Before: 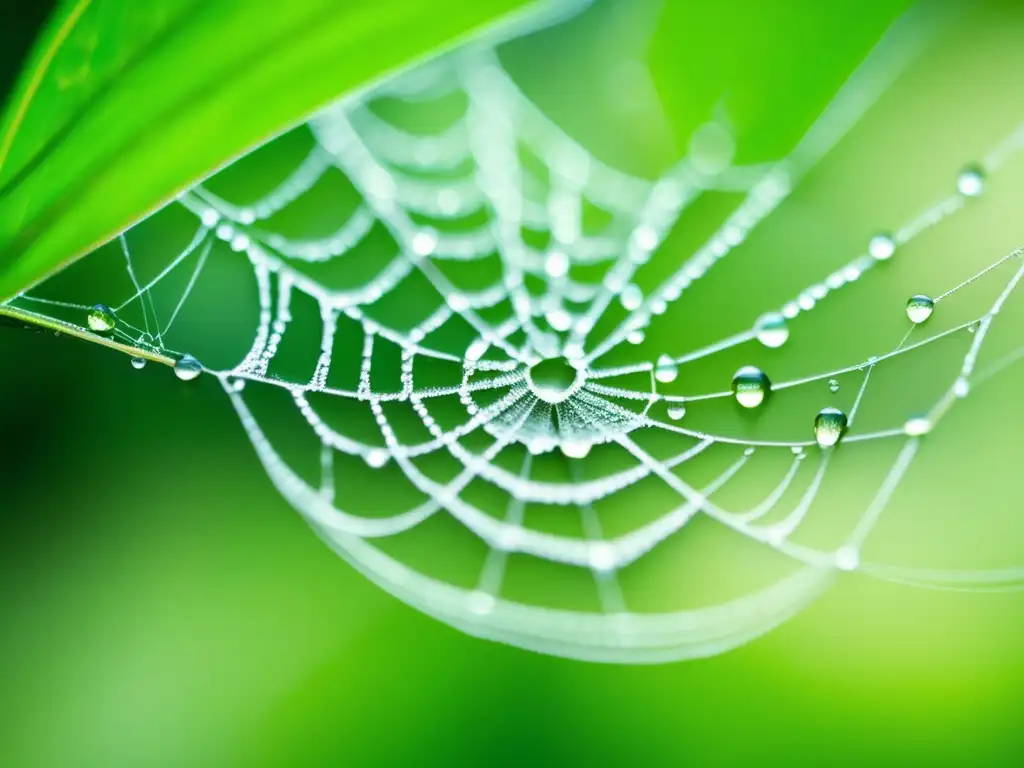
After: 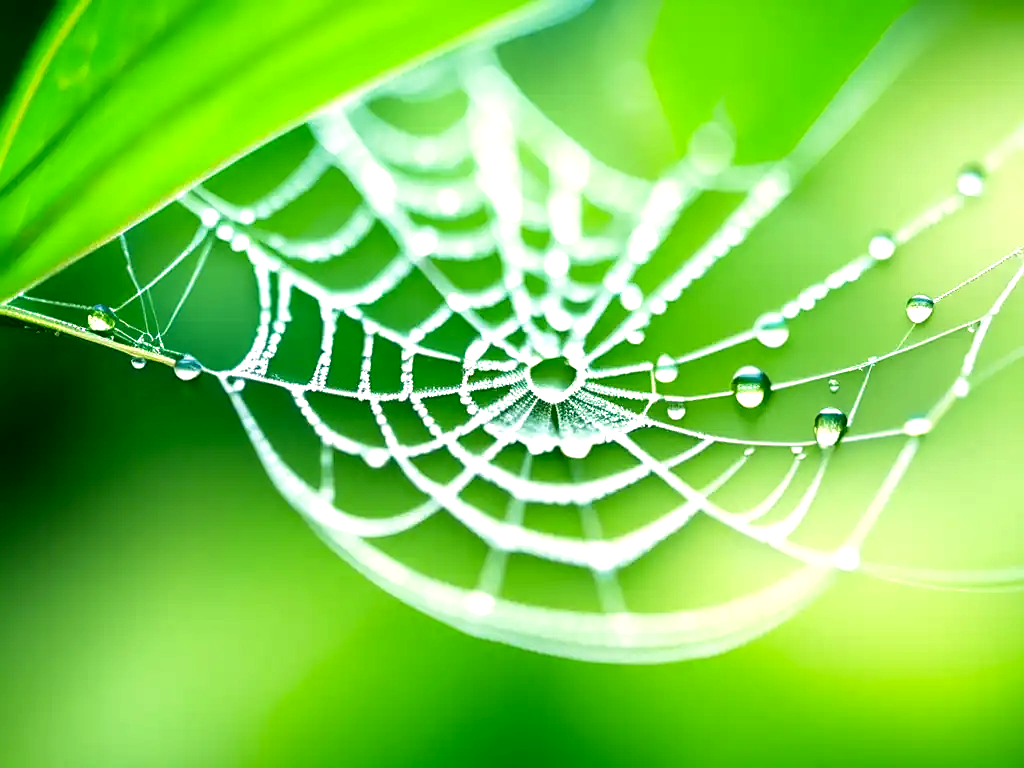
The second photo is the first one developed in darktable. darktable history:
local contrast: highlights 107%, shadows 103%, detail 119%, midtone range 0.2
velvia: on, module defaults
sharpen: radius 1.812, amount 0.395, threshold 1.142
color correction: highlights a* 4.31, highlights b* 4.91, shadows a* -7.89, shadows b* 4.94
tone equalizer: -8 EV -0.436 EV, -7 EV -0.357 EV, -6 EV -0.352 EV, -5 EV -0.225 EV, -3 EV 0.255 EV, -2 EV 0.329 EV, -1 EV 0.376 EV, +0 EV 0.447 EV
